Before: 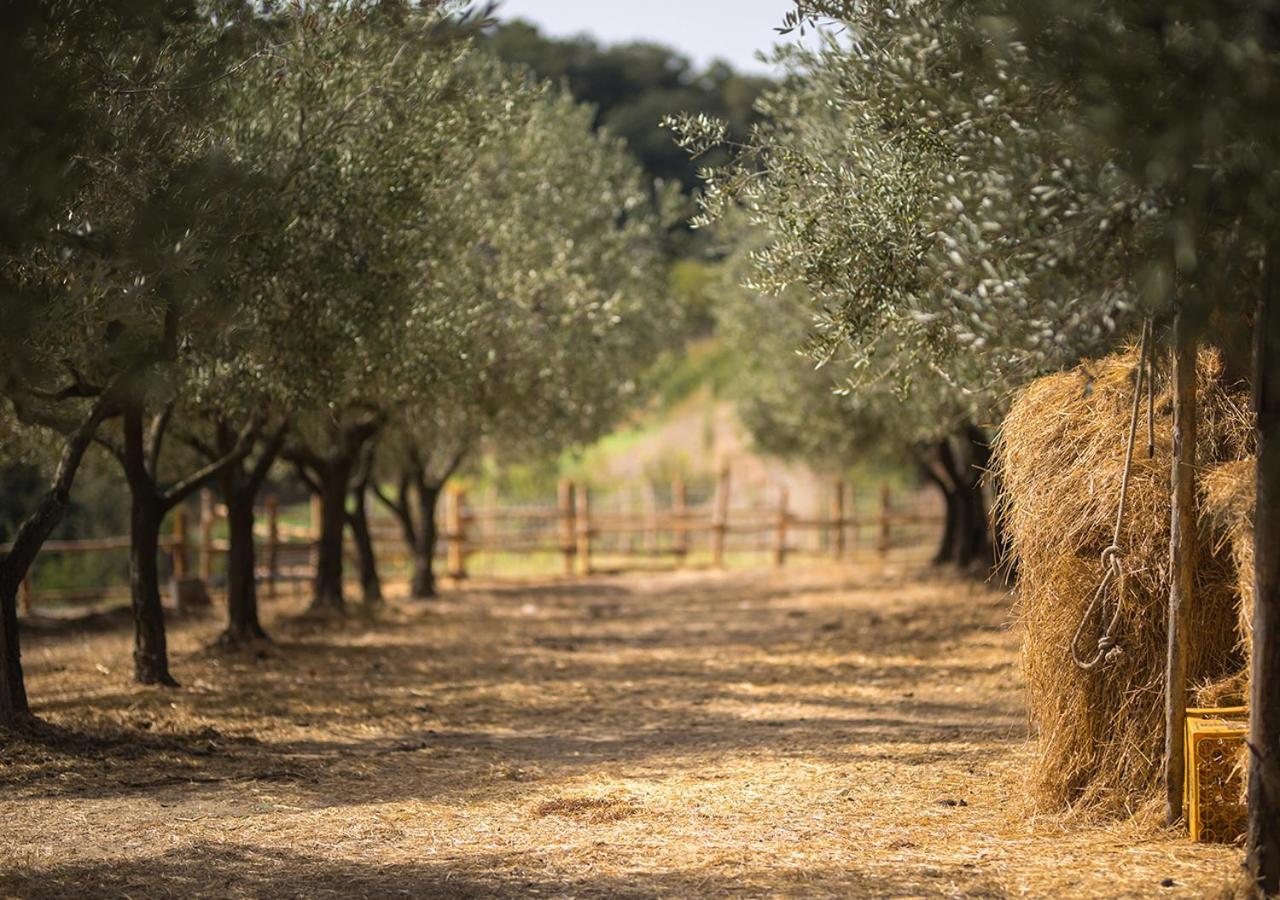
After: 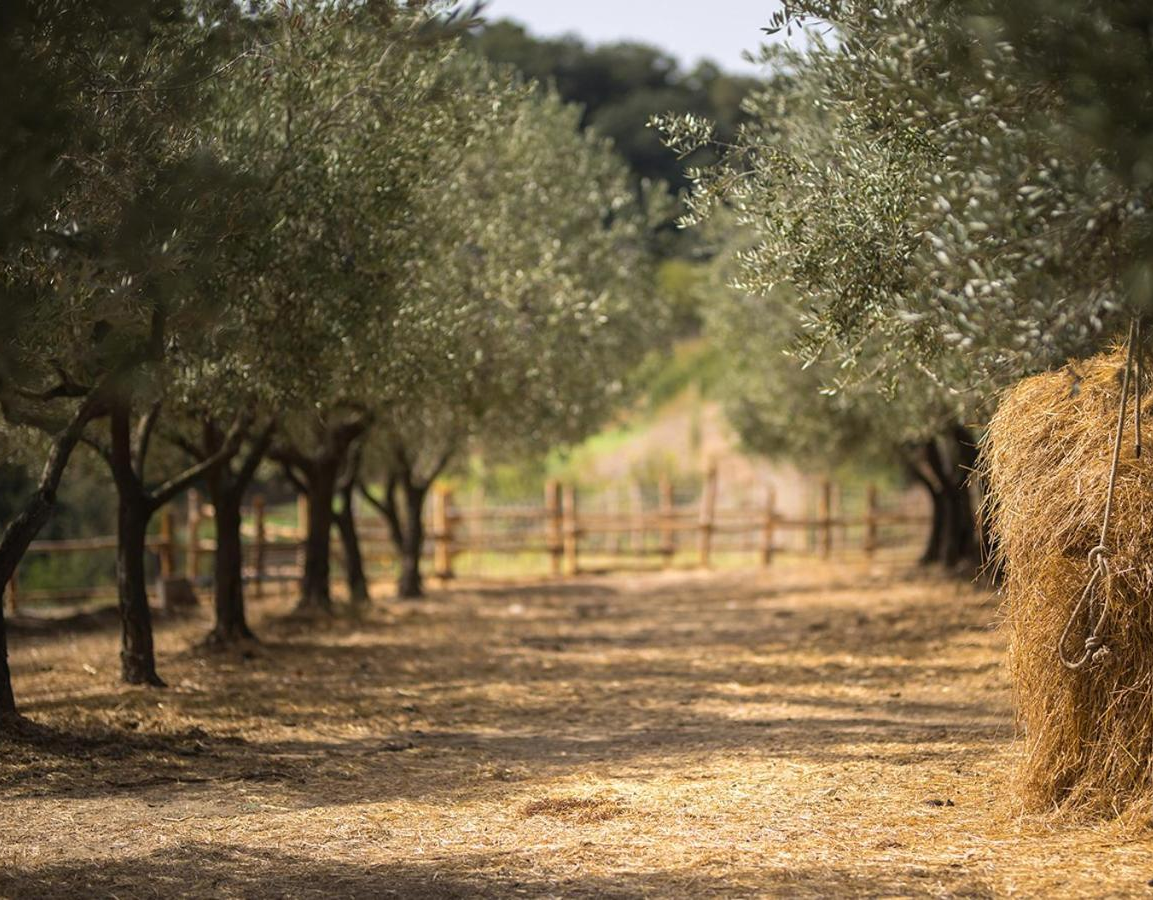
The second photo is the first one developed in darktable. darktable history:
crop and rotate: left 1.088%, right 8.807%
